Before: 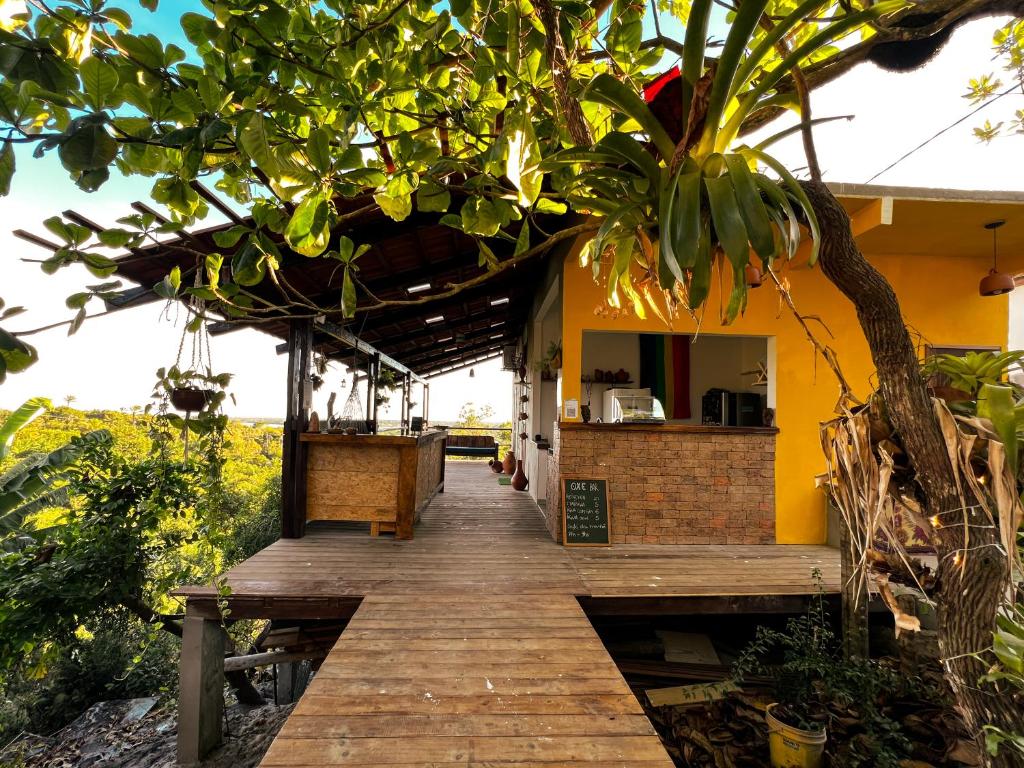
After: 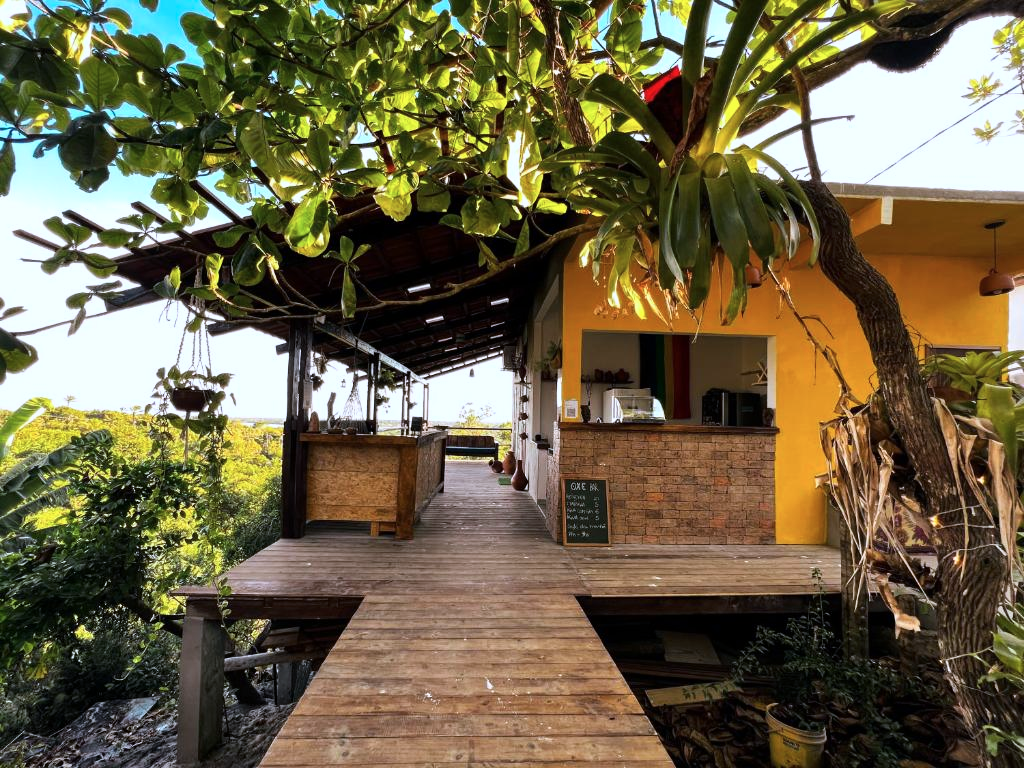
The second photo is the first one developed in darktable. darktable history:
color calibration: illuminant as shot in camera, x 0.37, y 0.382, temperature 4316.19 K, saturation algorithm version 1 (2020)
tone curve: curves: ch0 [(0, 0) (0.08, 0.06) (0.17, 0.14) (0.5, 0.5) (0.83, 0.86) (0.92, 0.94) (1, 1)], color space Lab, linked channels, preserve colors none
